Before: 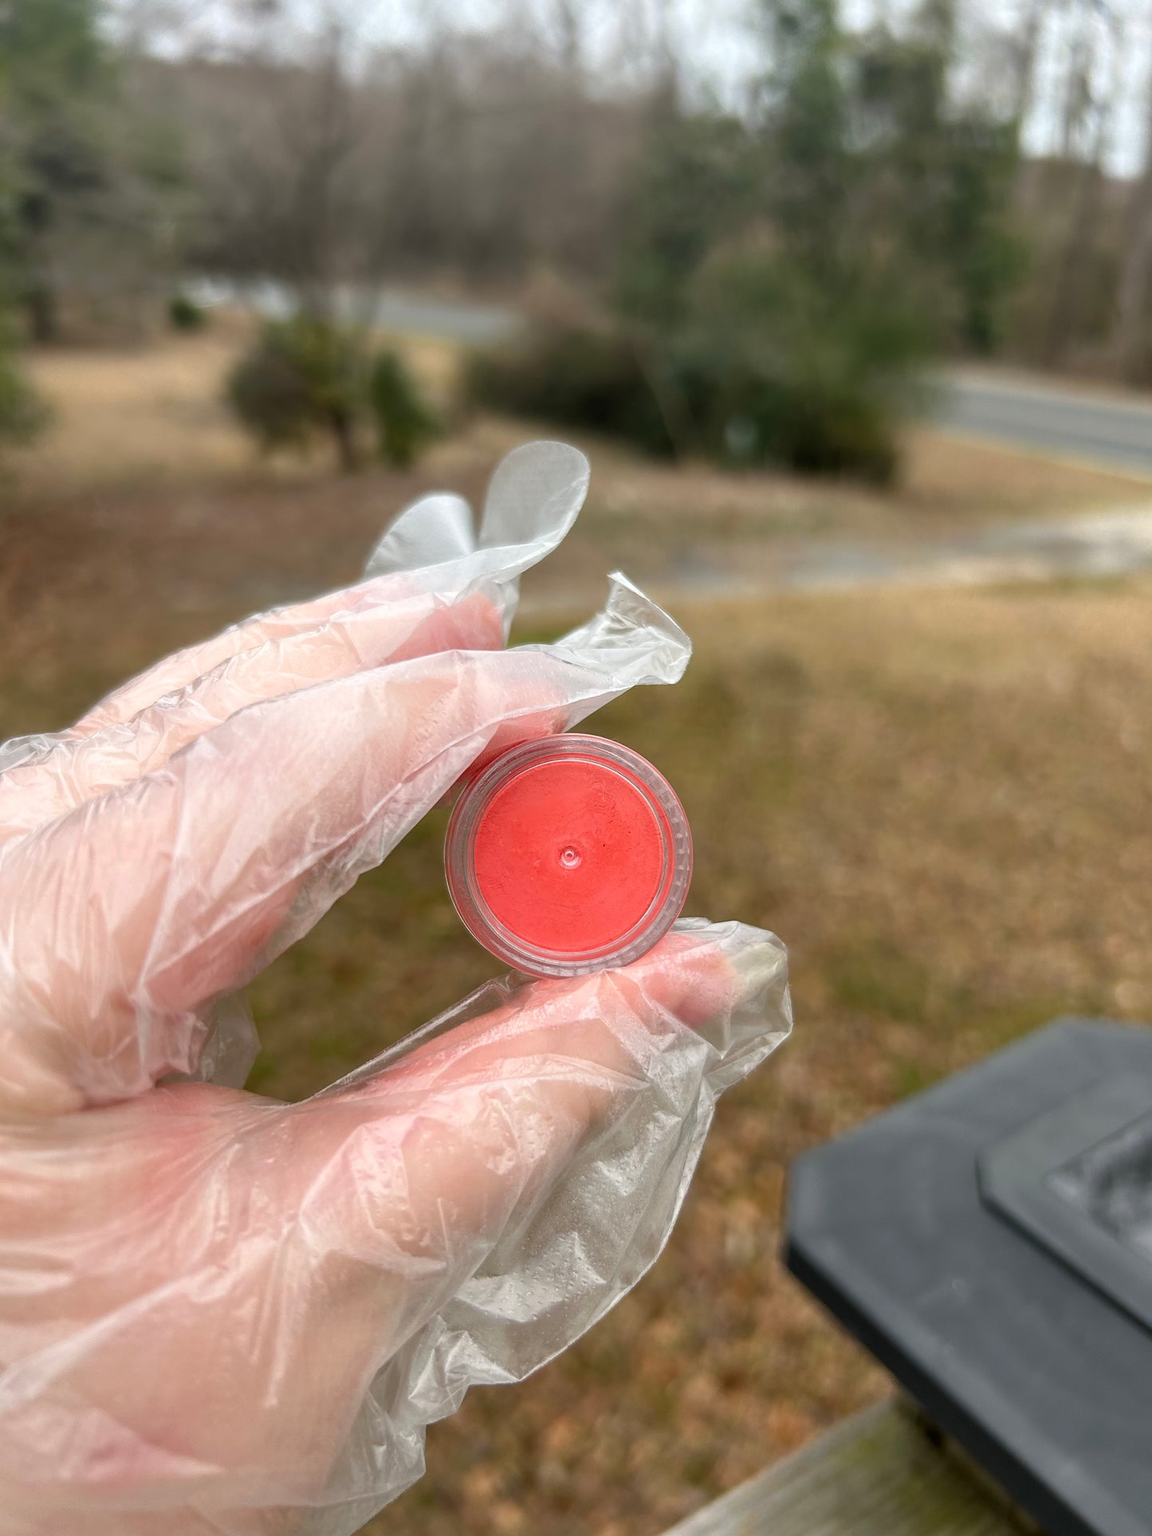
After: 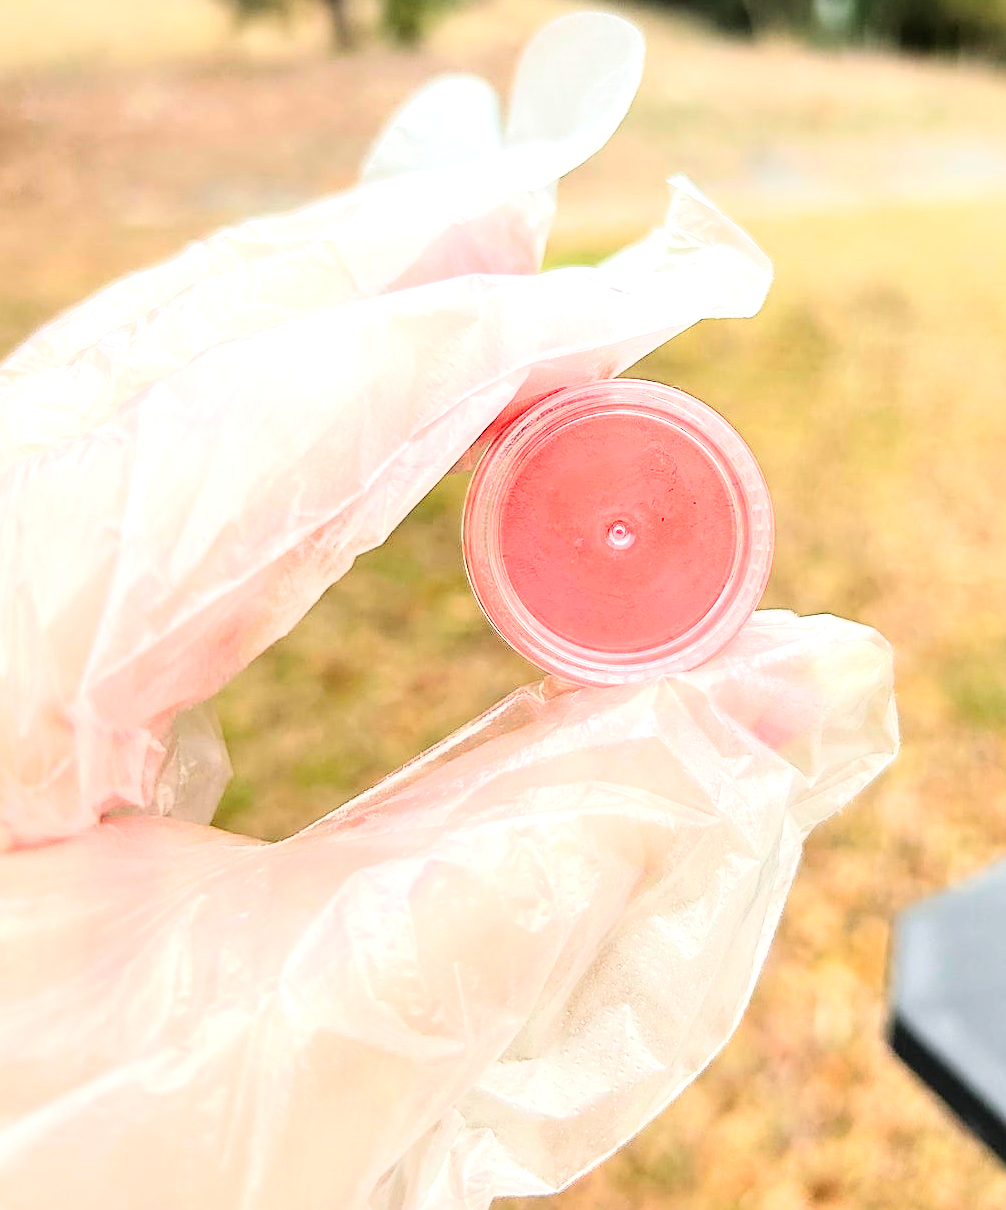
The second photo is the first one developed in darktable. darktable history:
base curve: curves: ch0 [(0, 0) (0, 0.001) (0.001, 0.001) (0.004, 0.002) (0.007, 0.004) (0.015, 0.013) (0.033, 0.045) (0.052, 0.096) (0.075, 0.17) (0.099, 0.241) (0.163, 0.42) (0.219, 0.55) (0.259, 0.616) (0.327, 0.722) (0.365, 0.765) (0.522, 0.873) (0.547, 0.881) (0.689, 0.919) (0.826, 0.952) (1, 1)]
crop: left 6.592%, top 28.122%, right 23.751%, bottom 9.069%
exposure: black level correction 0, exposure 0.951 EV, compensate exposure bias true, compensate highlight preservation false
sharpen: on, module defaults
